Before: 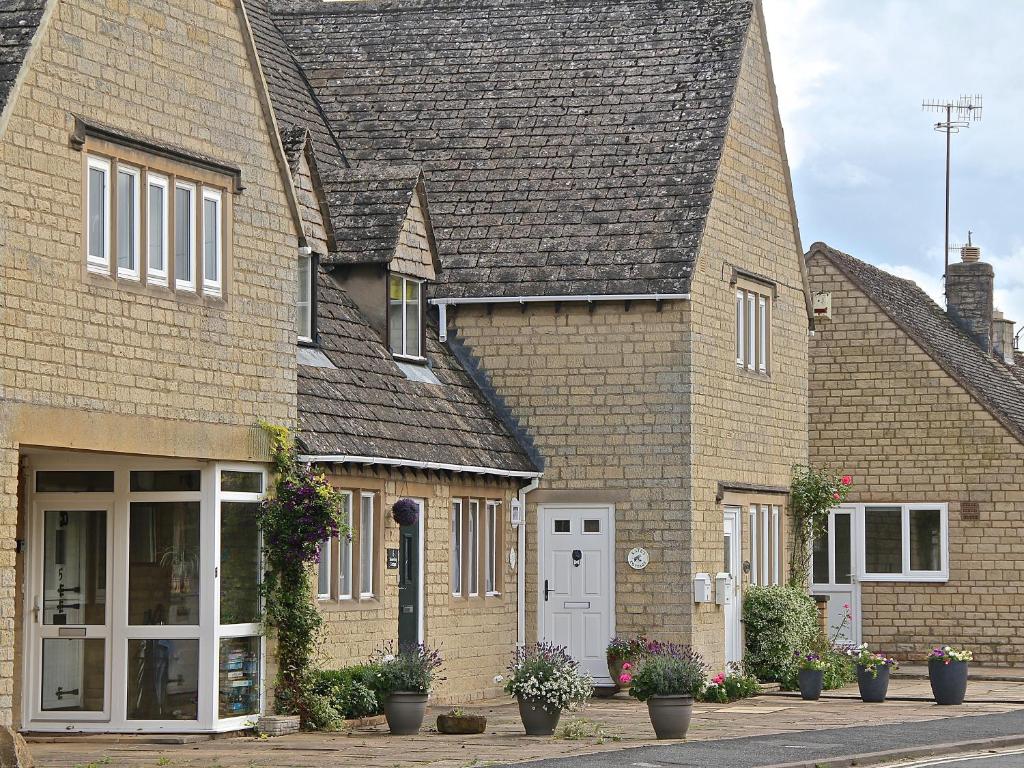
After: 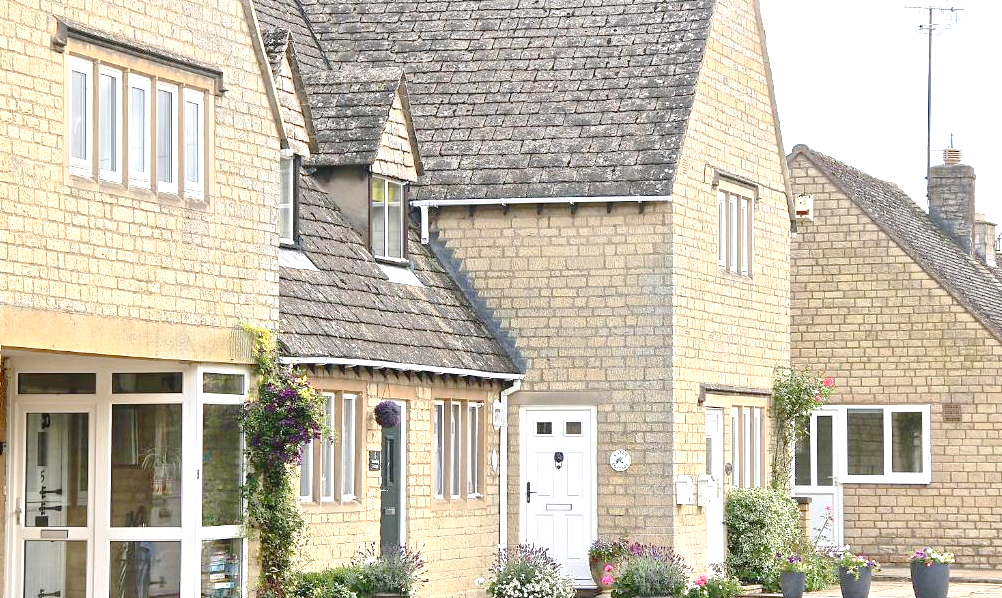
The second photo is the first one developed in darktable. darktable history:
tone curve: curves: ch0 [(0, 0) (0.003, 0.003) (0.011, 0.014) (0.025, 0.027) (0.044, 0.044) (0.069, 0.064) (0.1, 0.108) (0.136, 0.153) (0.177, 0.208) (0.224, 0.275) (0.277, 0.349) (0.335, 0.422) (0.399, 0.492) (0.468, 0.557) (0.543, 0.617) (0.623, 0.682) (0.709, 0.745) (0.801, 0.826) (0.898, 0.916) (1, 1)], preserve colors none
exposure: black level correction 0, exposure 1.2 EV, compensate highlight preservation false
white balance: emerald 1
crop and rotate: left 1.814%, top 12.818%, right 0.25%, bottom 9.225%
